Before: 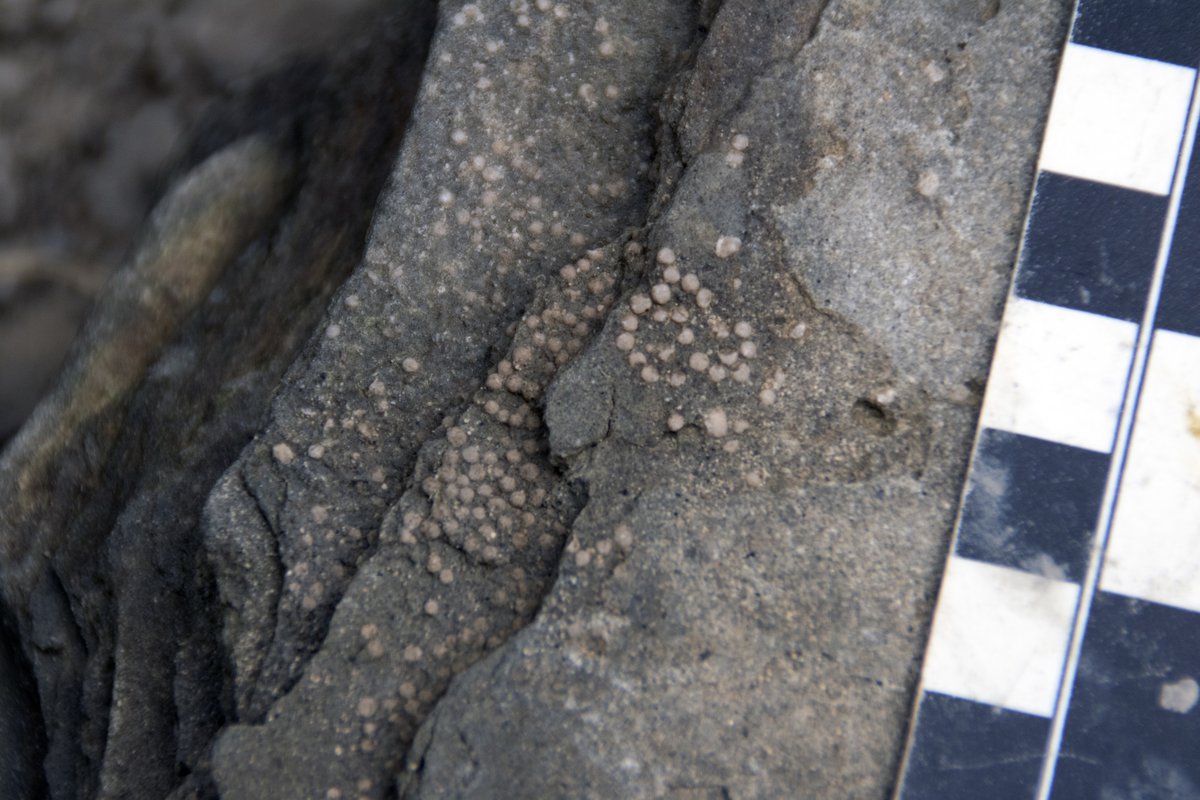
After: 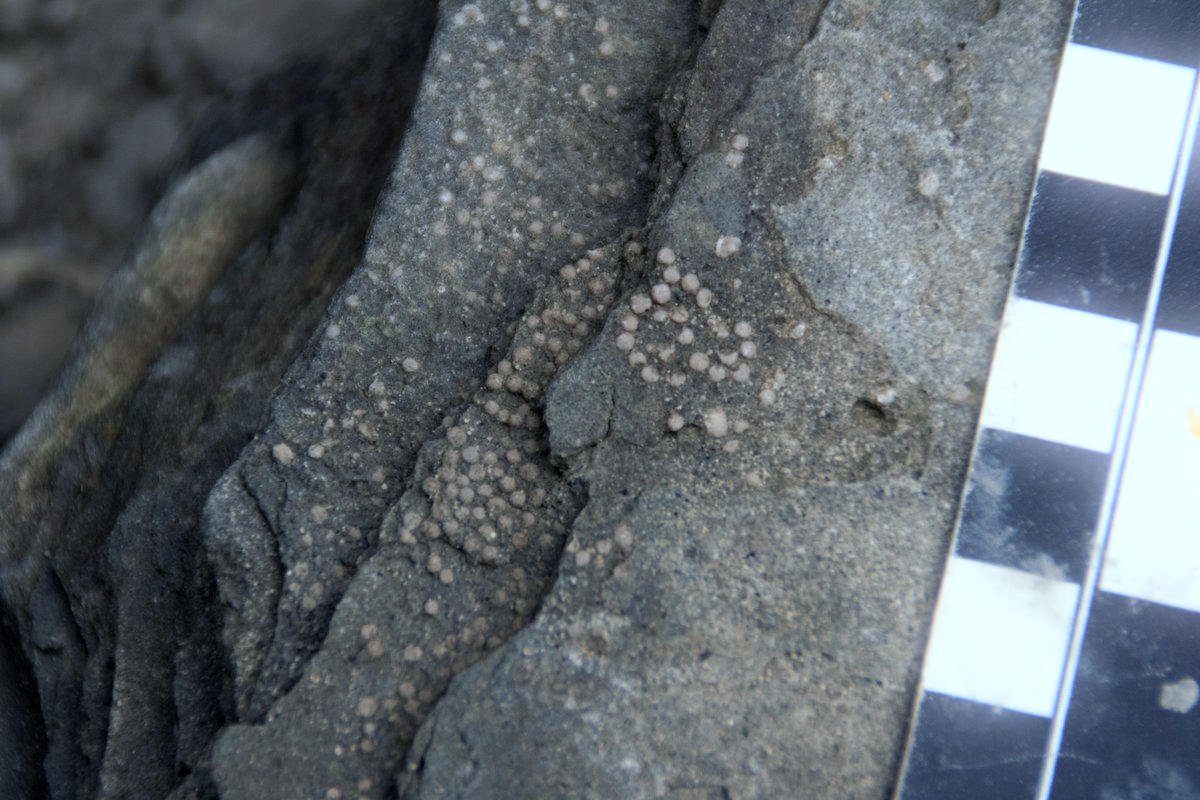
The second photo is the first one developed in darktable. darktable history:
bloom: size 9%, threshold 100%, strength 7%
color calibration: illuminant Planckian (black body), adaptation linear Bradford (ICC v4), x 0.364, y 0.367, temperature 4417.56 K, saturation algorithm version 1 (2020)
